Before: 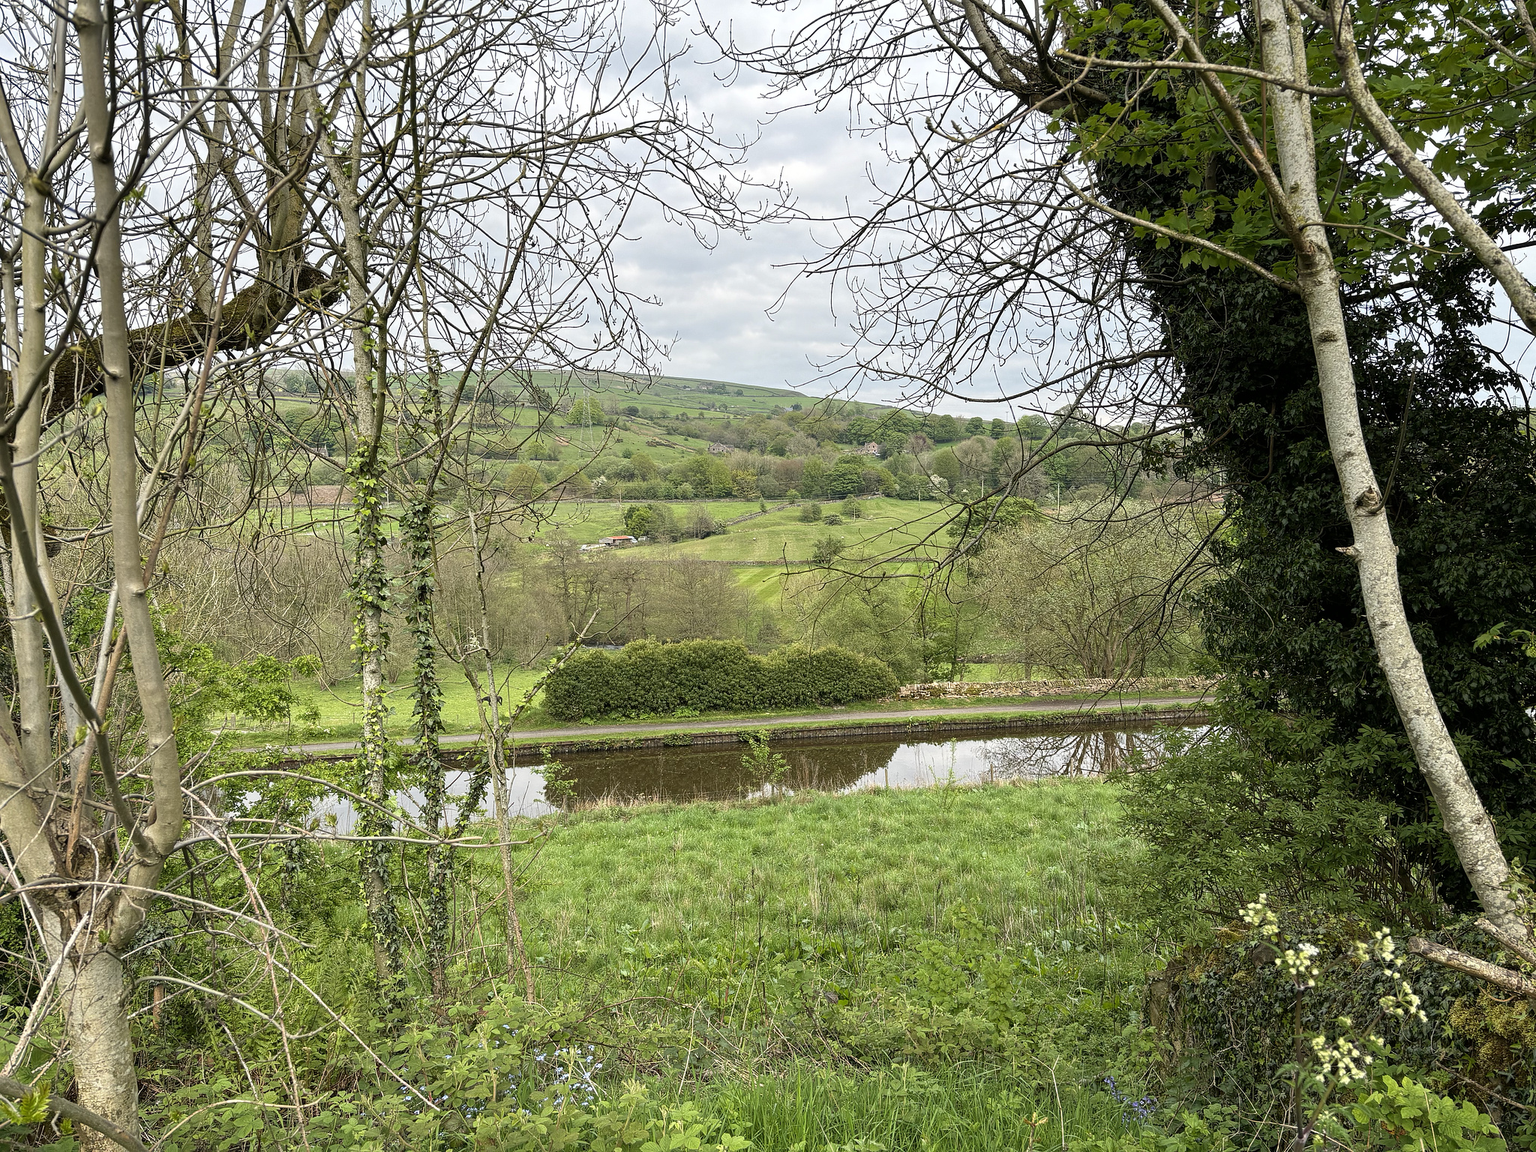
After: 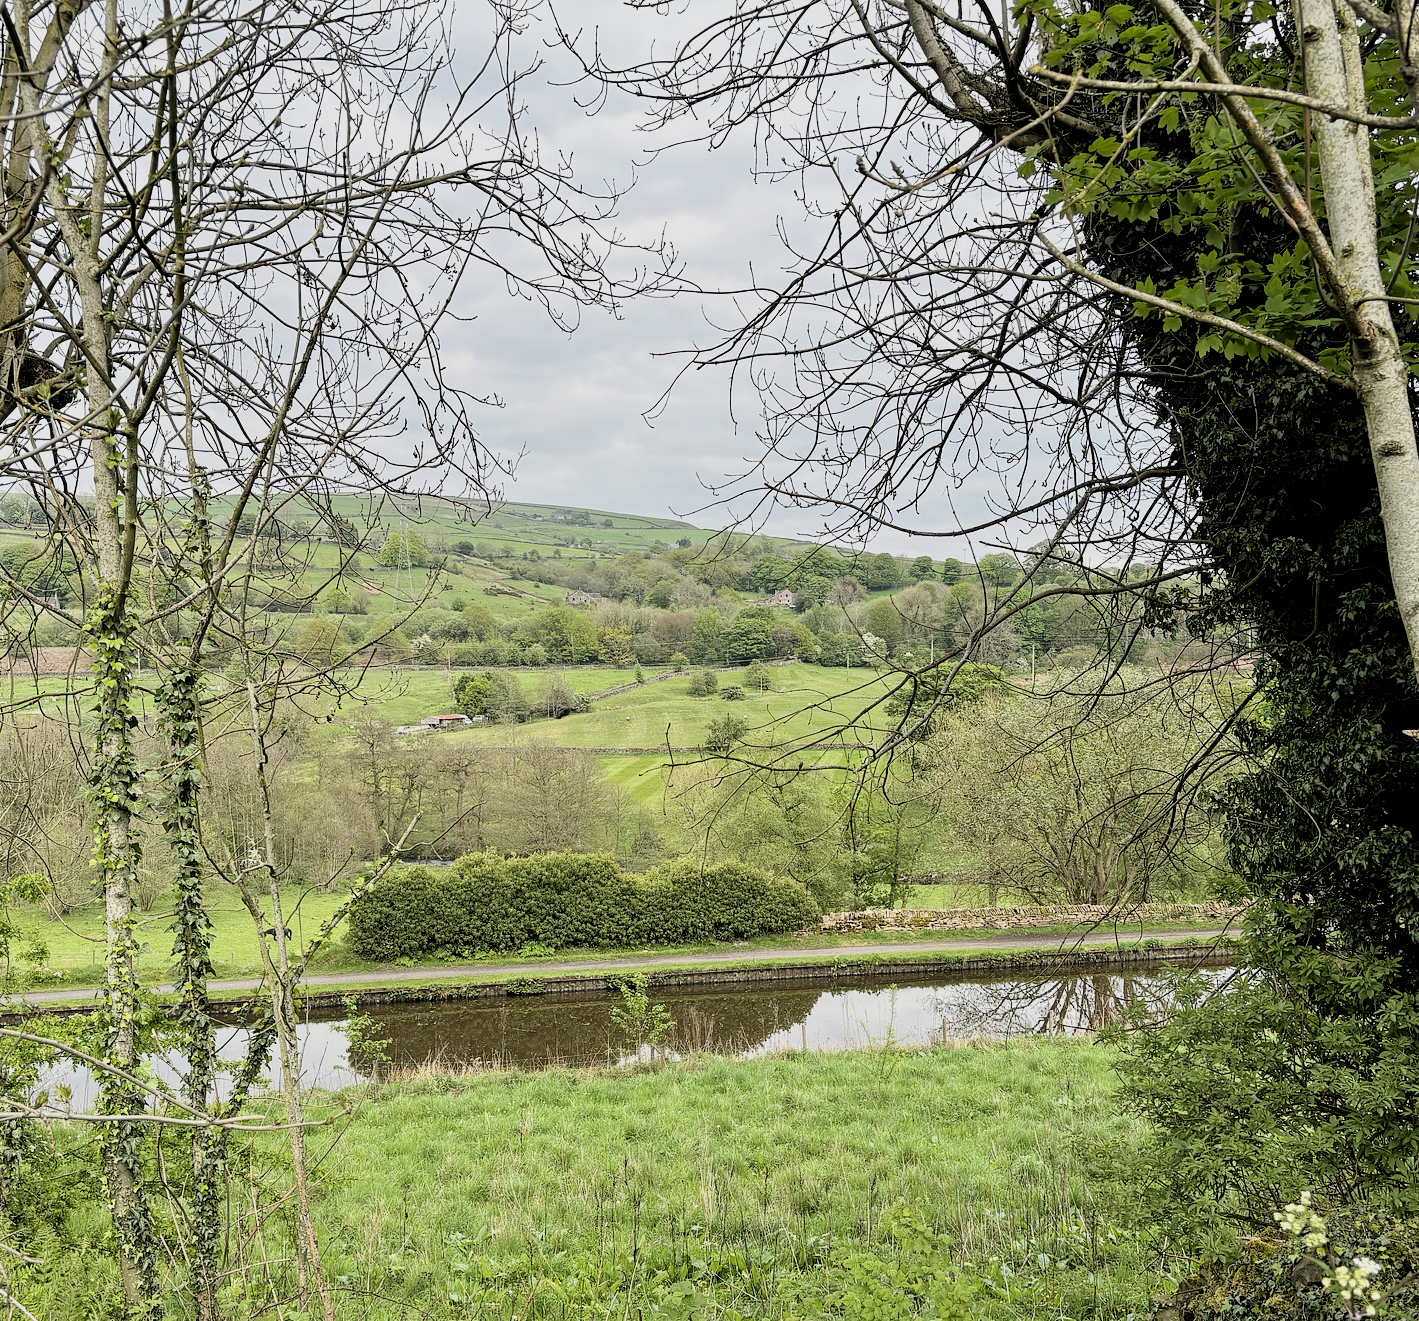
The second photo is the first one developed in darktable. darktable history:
crop: left 18.479%, right 12.2%, bottom 13.971%
filmic rgb: black relative exposure -5 EV, hardness 2.88, contrast 1.3
tone equalizer: -8 EV 1 EV, -7 EV 1 EV, -6 EV 1 EV, -5 EV 1 EV, -4 EV 1 EV, -3 EV 0.75 EV, -2 EV 0.5 EV, -1 EV 0.25 EV
